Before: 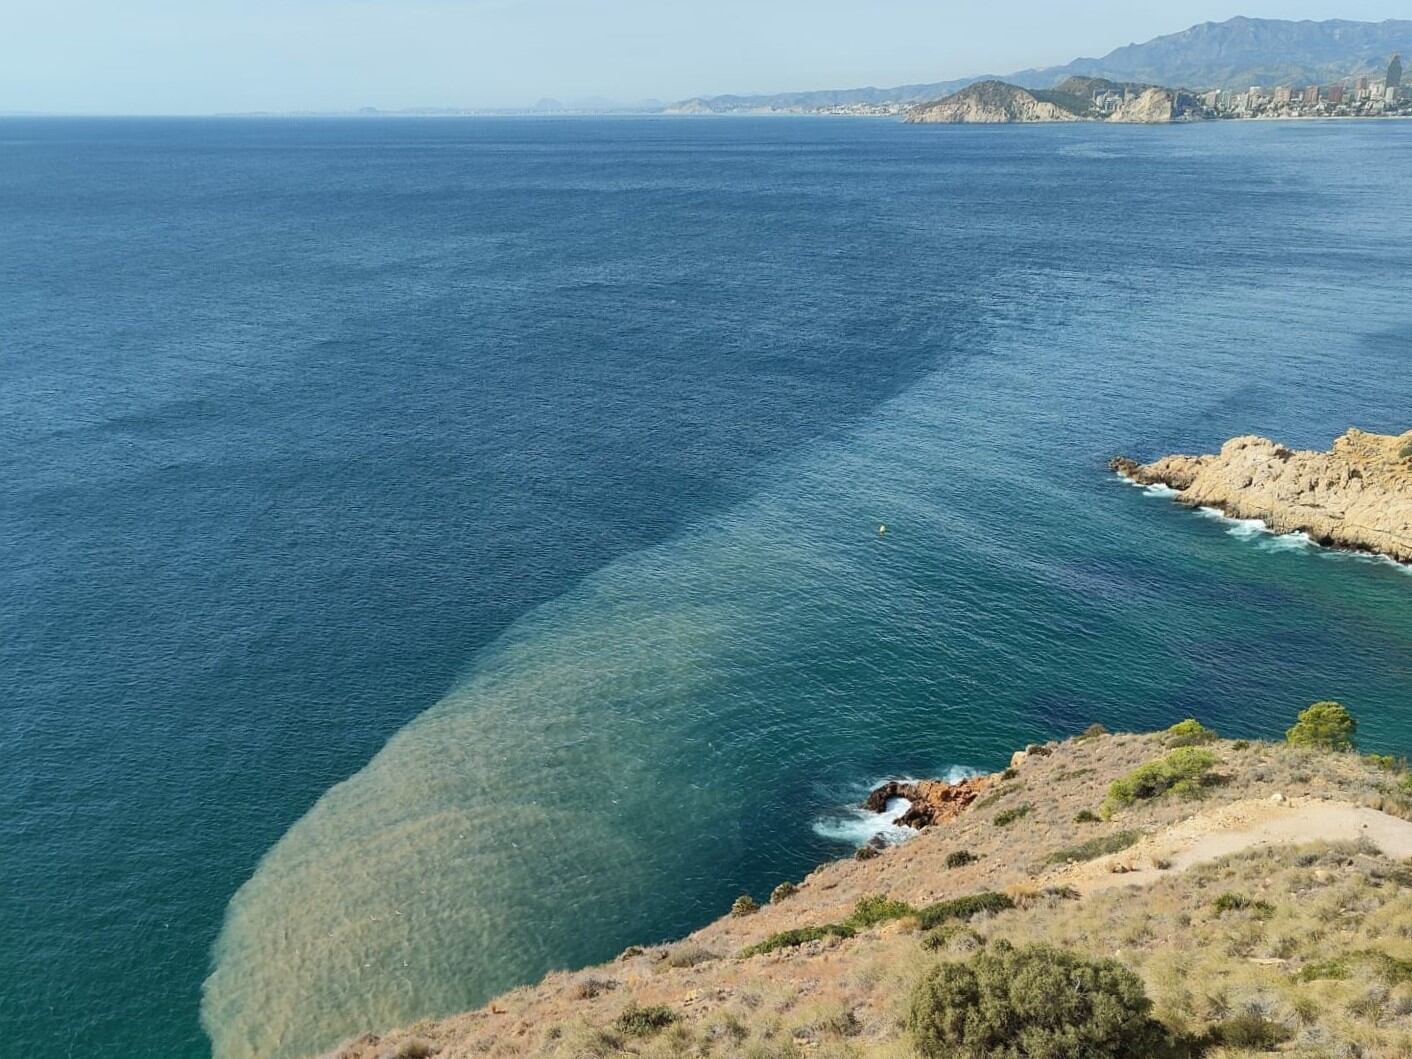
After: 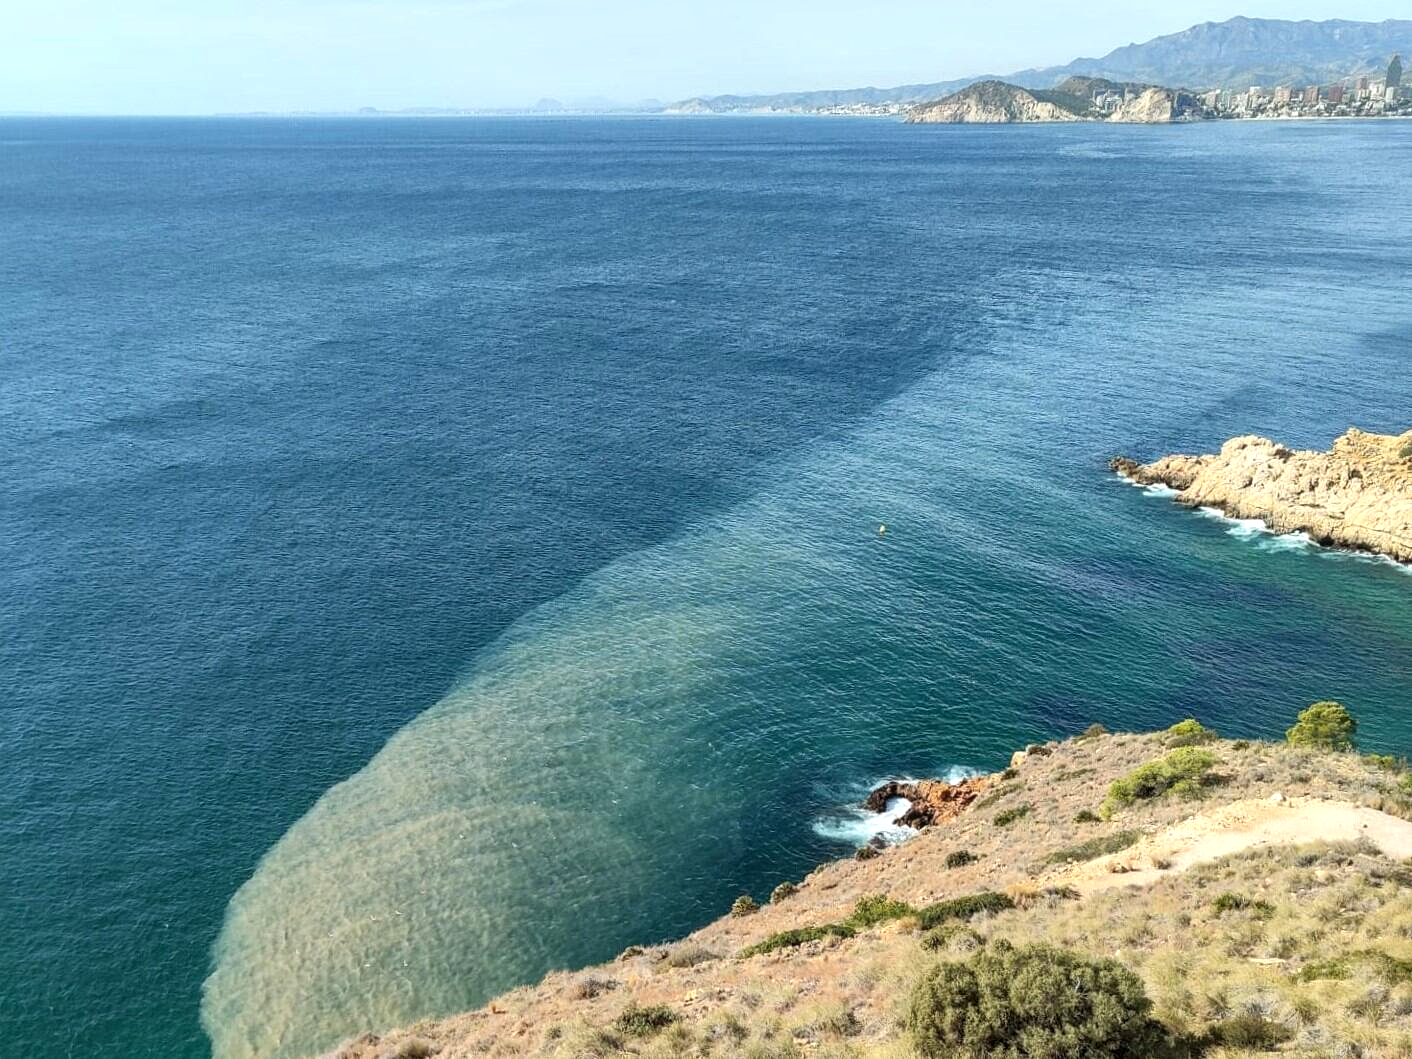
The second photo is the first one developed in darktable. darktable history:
tone equalizer: -8 EV -0.443 EV, -7 EV -0.364 EV, -6 EV -0.363 EV, -5 EV -0.189 EV, -3 EV 0.236 EV, -2 EV 0.328 EV, -1 EV 0.404 EV, +0 EV 0.415 EV
local contrast: on, module defaults
